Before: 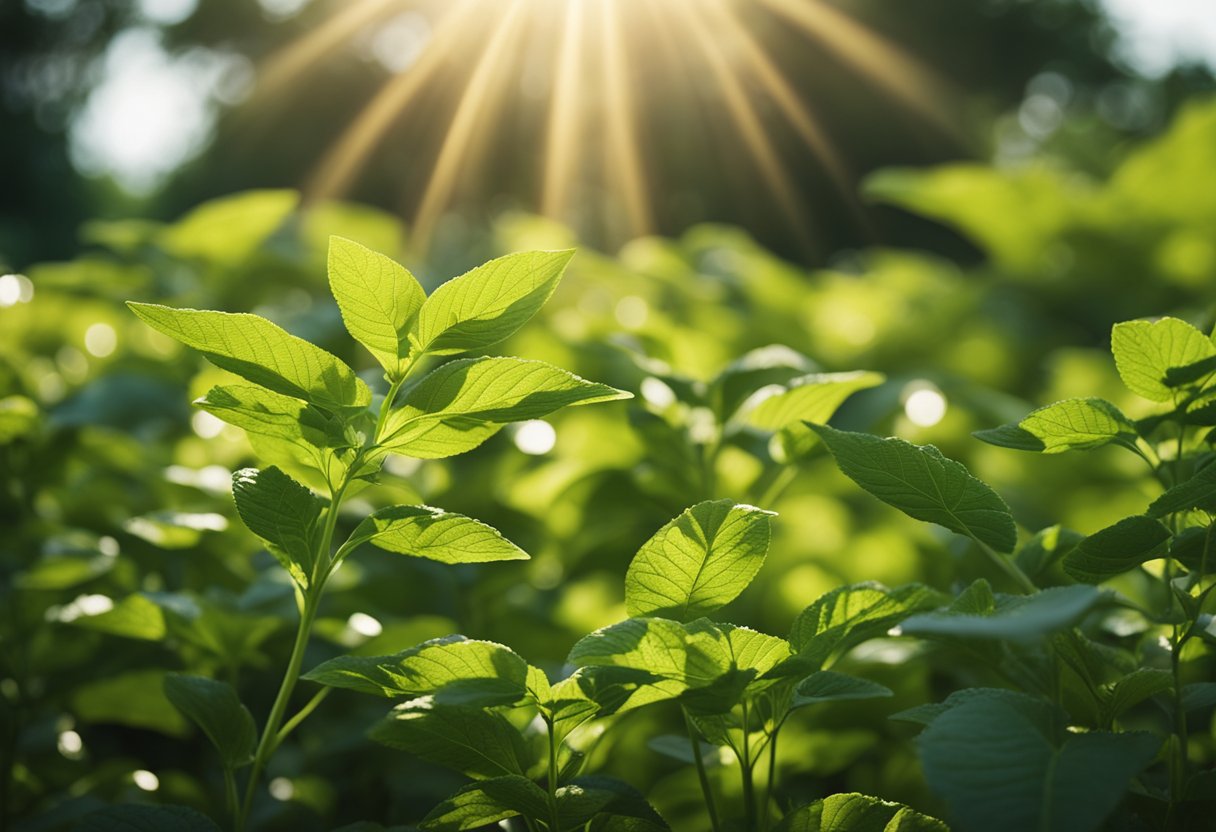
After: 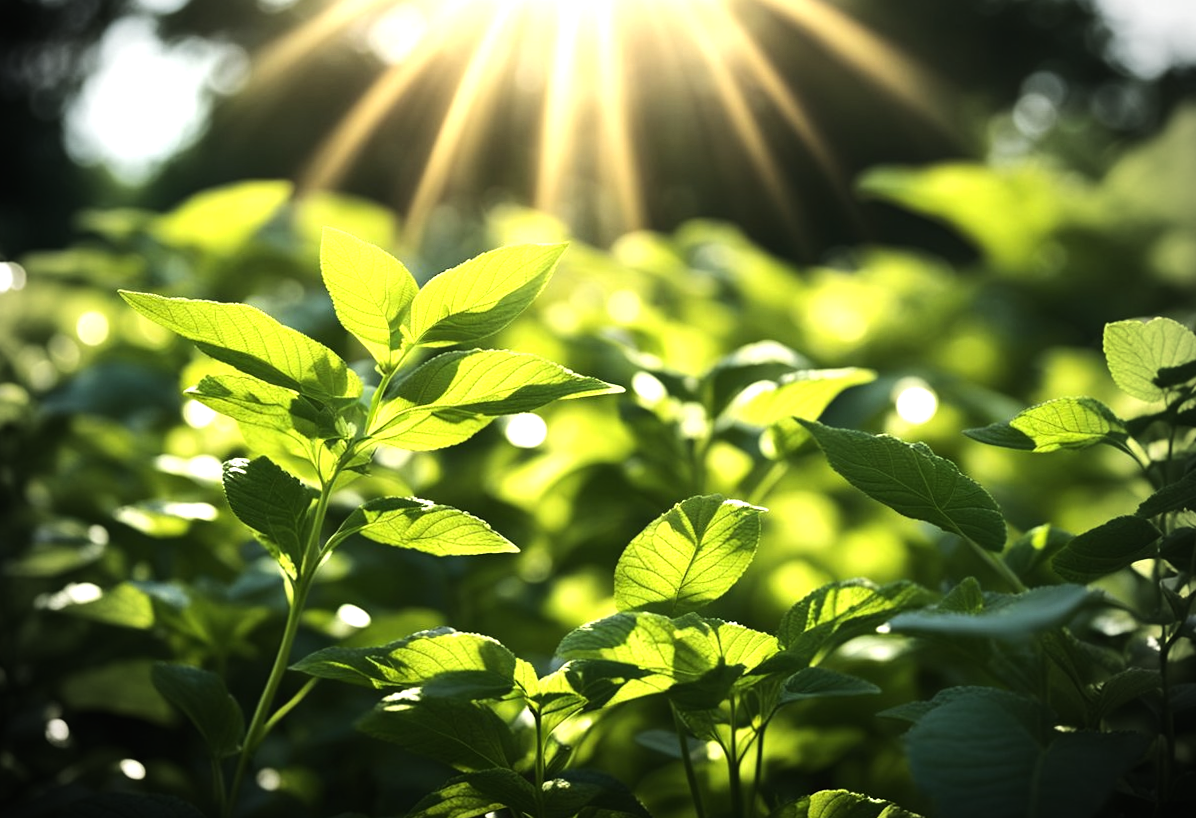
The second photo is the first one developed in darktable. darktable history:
crop and rotate: angle -0.638°
vignetting: fall-off radius 31.45%
tone equalizer: -8 EV -1.12 EV, -7 EV -1.03 EV, -6 EV -0.865 EV, -5 EV -0.573 EV, -3 EV 0.546 EV, -2 EV 0.846 EV, -1 EV 1.01 EV, +0 EV 1.06 EV, edges refinement/feathering 500, mask exposure compensation -1.57 EV, preserve details no
